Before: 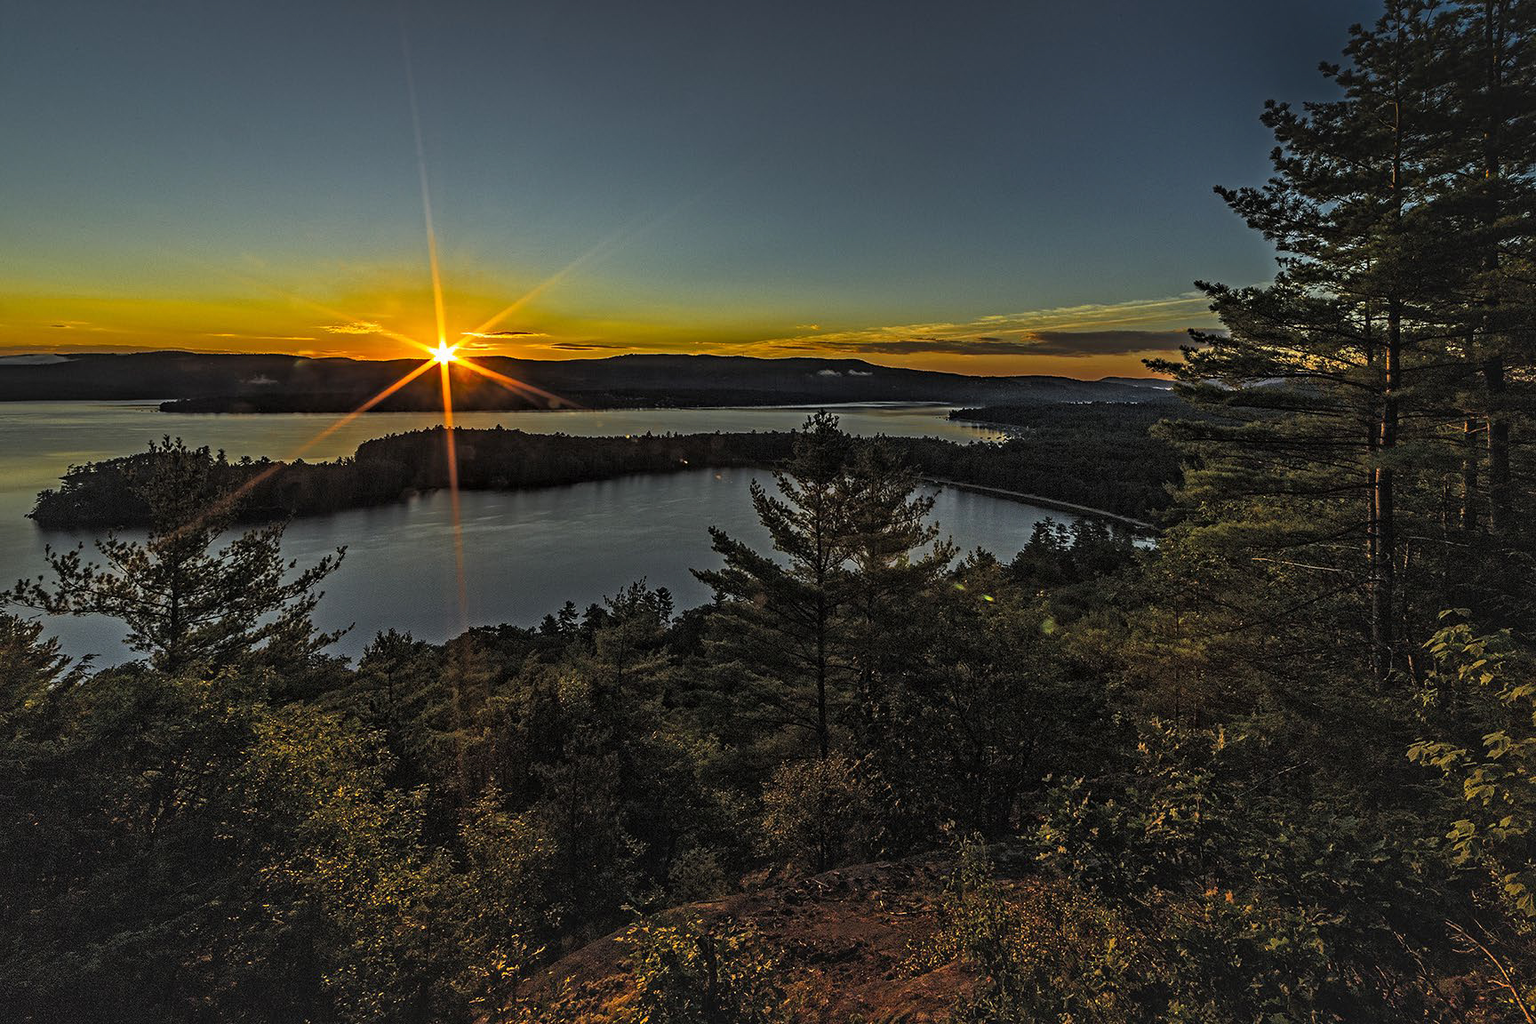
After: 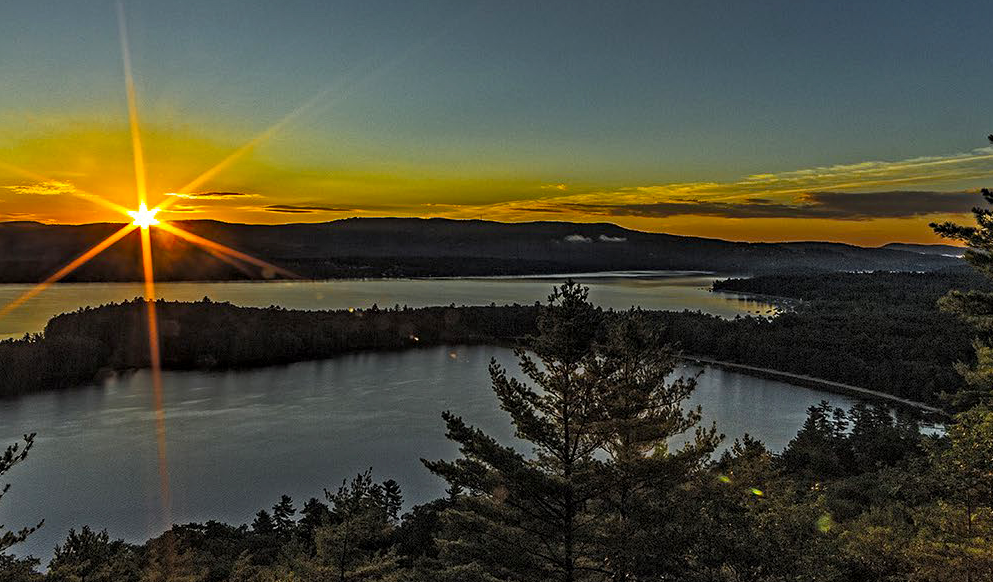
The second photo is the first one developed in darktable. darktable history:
crop: left 20.594%, top 15.731%, right 21.894%, bottom 33.663%
color balance rgb: perceptual saturation grading › global saturation 19.76%
local contrast: highlights 101%, shadows 100%, detail 120%, midtone range 0.2
